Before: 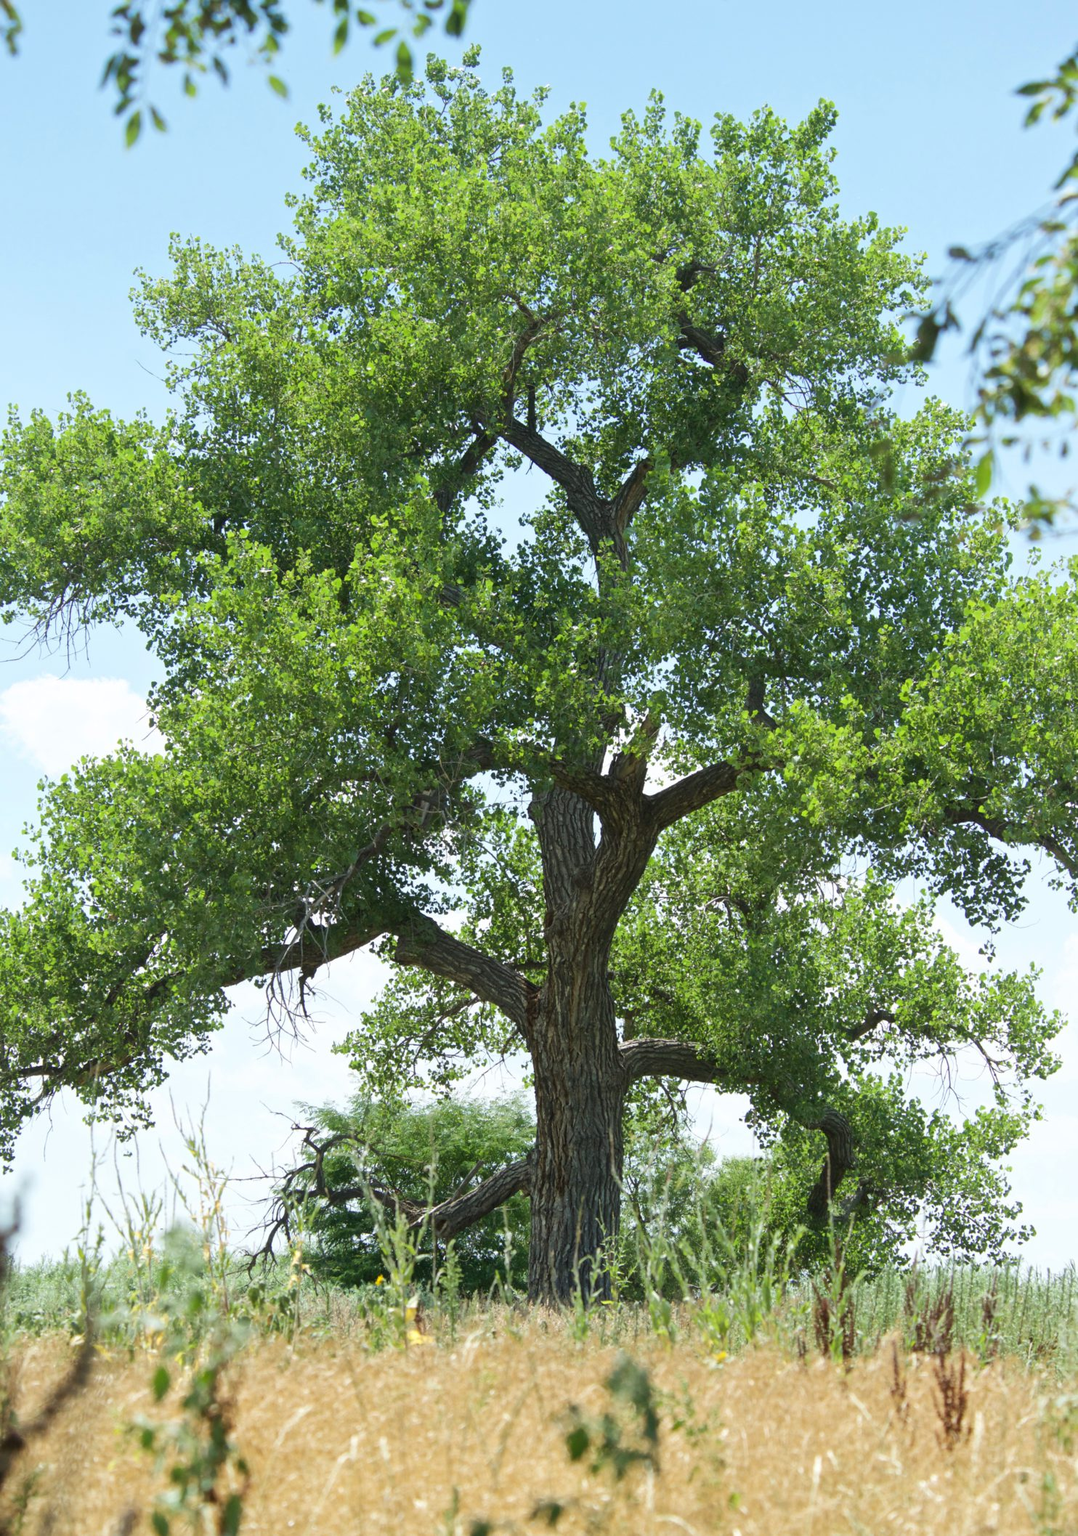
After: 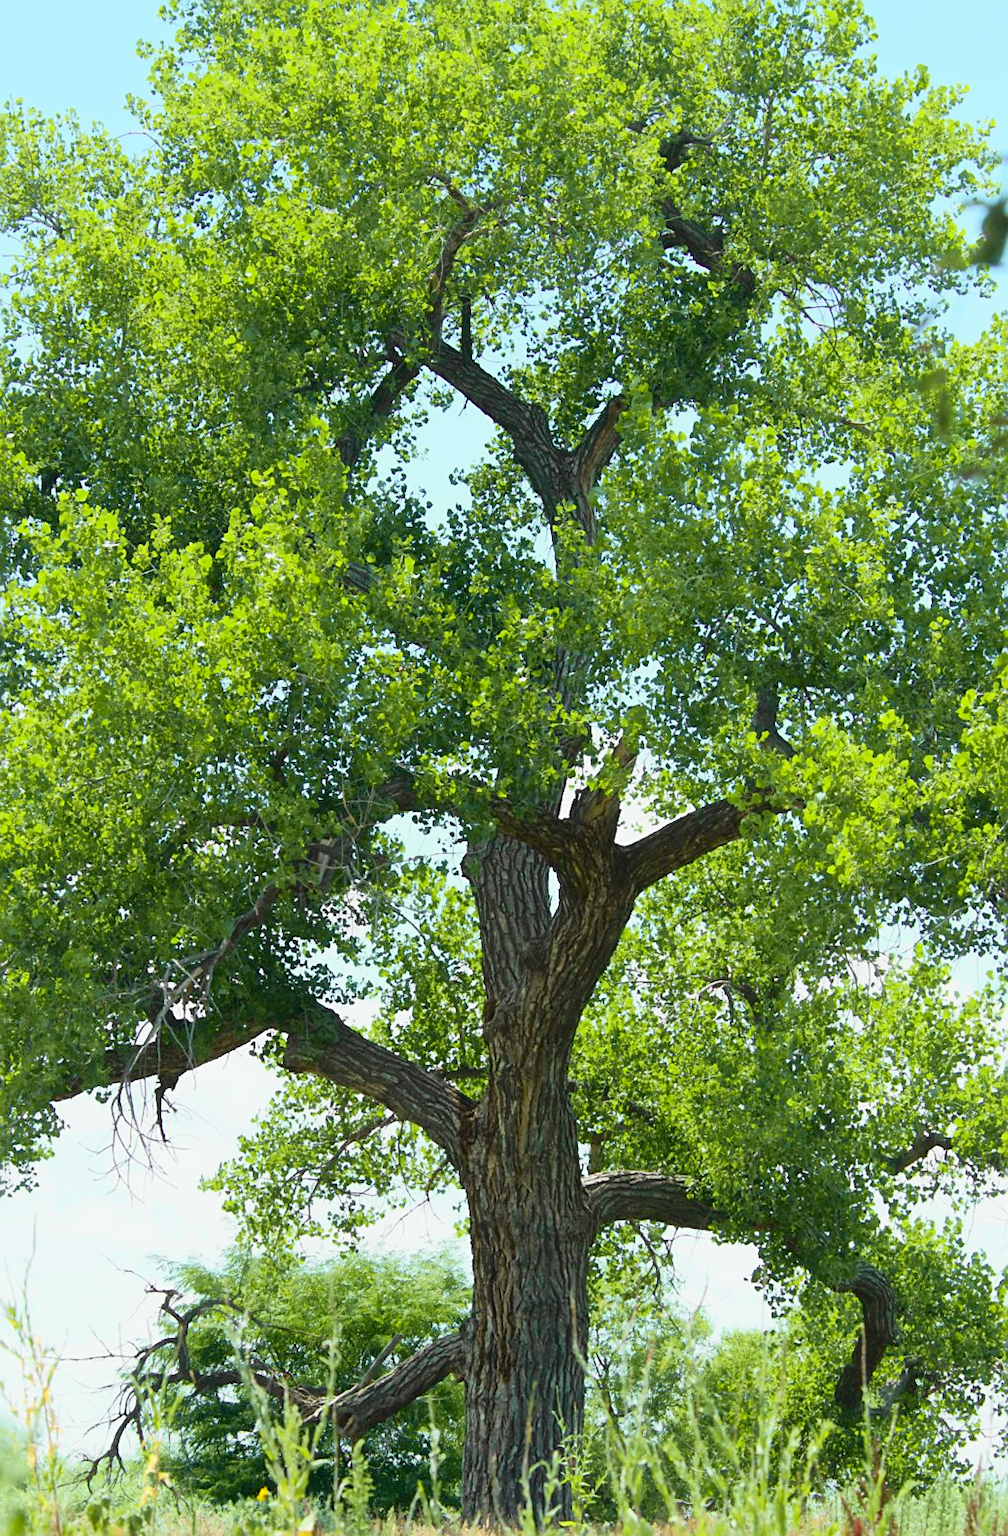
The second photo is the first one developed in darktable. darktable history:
sharpen: on, module defaults
contrast equalizer: octaves 7, y [[0.502, 0.505, 0.512, 0.529, 0.564, 0.588], [0.5 ×6], [0.502, 0.505, 0.512, 0.529, 0.564, 0.588], [0, 0.001, 0.001, 0.004, 0.008, 0.011], [0, 0.001, 0.001, 0.004, 0.008, 0.011]], mix -1
crop and rotate: left 17.046%, top 10.659%, right 12.989%, bottom 14.553%
tone curve: curves: ch0 [(0, 0.012) (0.144, 0.137) (0.326, 0.386) (0.489, 0.573) (0.656, 0.763) (0.849, 0.902) (1, 0.974)]; ch1 [(0, 0) (0.366, 0.367) (0.475, 0.453) (0.494, 0.493) (0.504, 0.497) (0.544, 0.579) (0.562, 0.619) (0.622, 0.694) (1, 1)]; ch2 [(0, 0) (0.333, 0.346) (0.375, 0.375) (0.424, 0.43) (0.476, 0.492) (0.502, 0.503) (0.533, 0.541) (0.572, 0.615) (0.605, 0.656) (0.641, 0.709) (1, 1)], color space Lab, independent channels, preserve colors none
